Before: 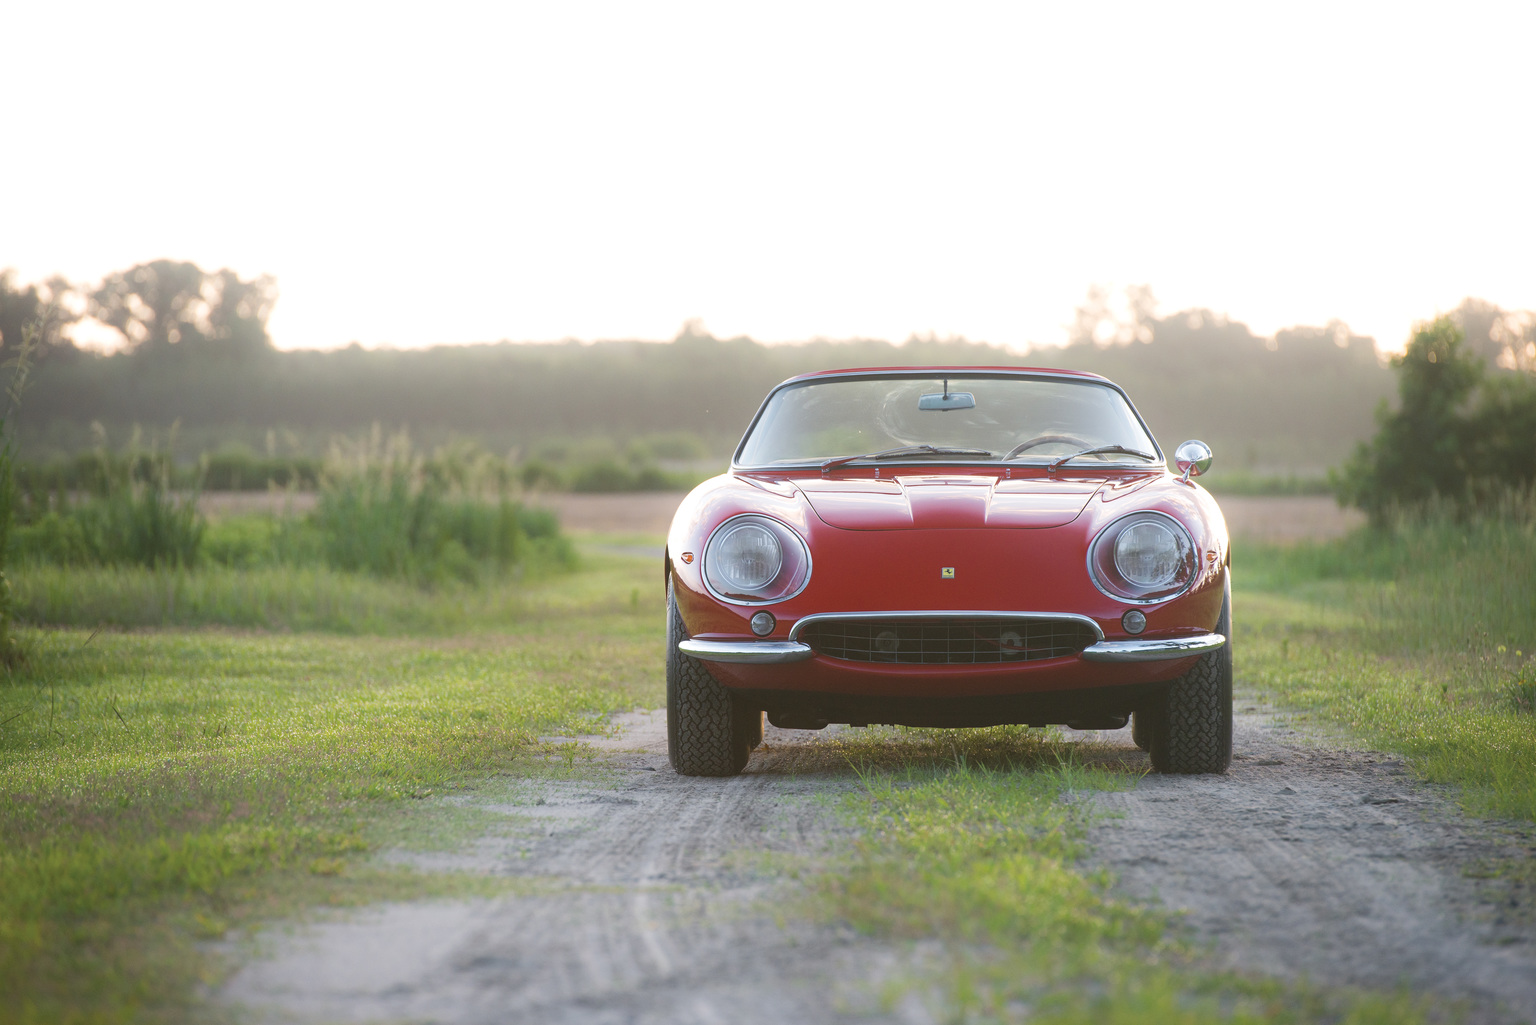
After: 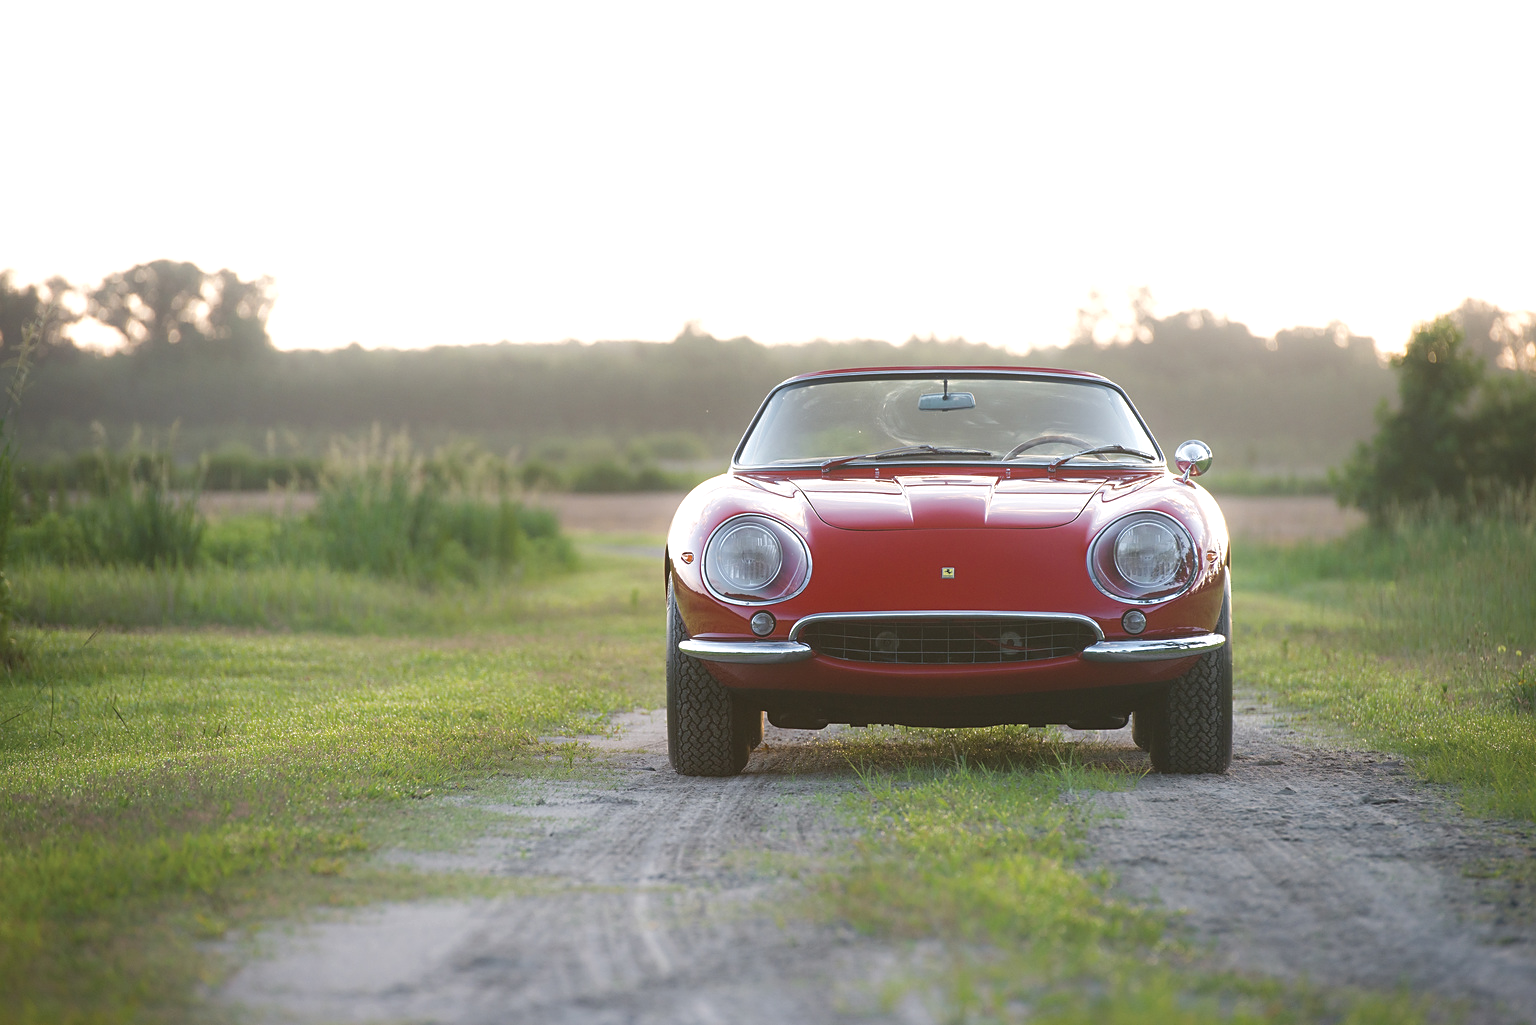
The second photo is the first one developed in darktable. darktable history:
shadows and highlights: shadows 32, highlights -32, soften with gaussian
sharpen: radius 1.864, amount 0.398, threshold 1.271
exposure: exposure 0.2 EV, compensate highlight preservation false
base curve: curves: ch0 [(0, 0) (0.74, 0.67) (1, 1)]
